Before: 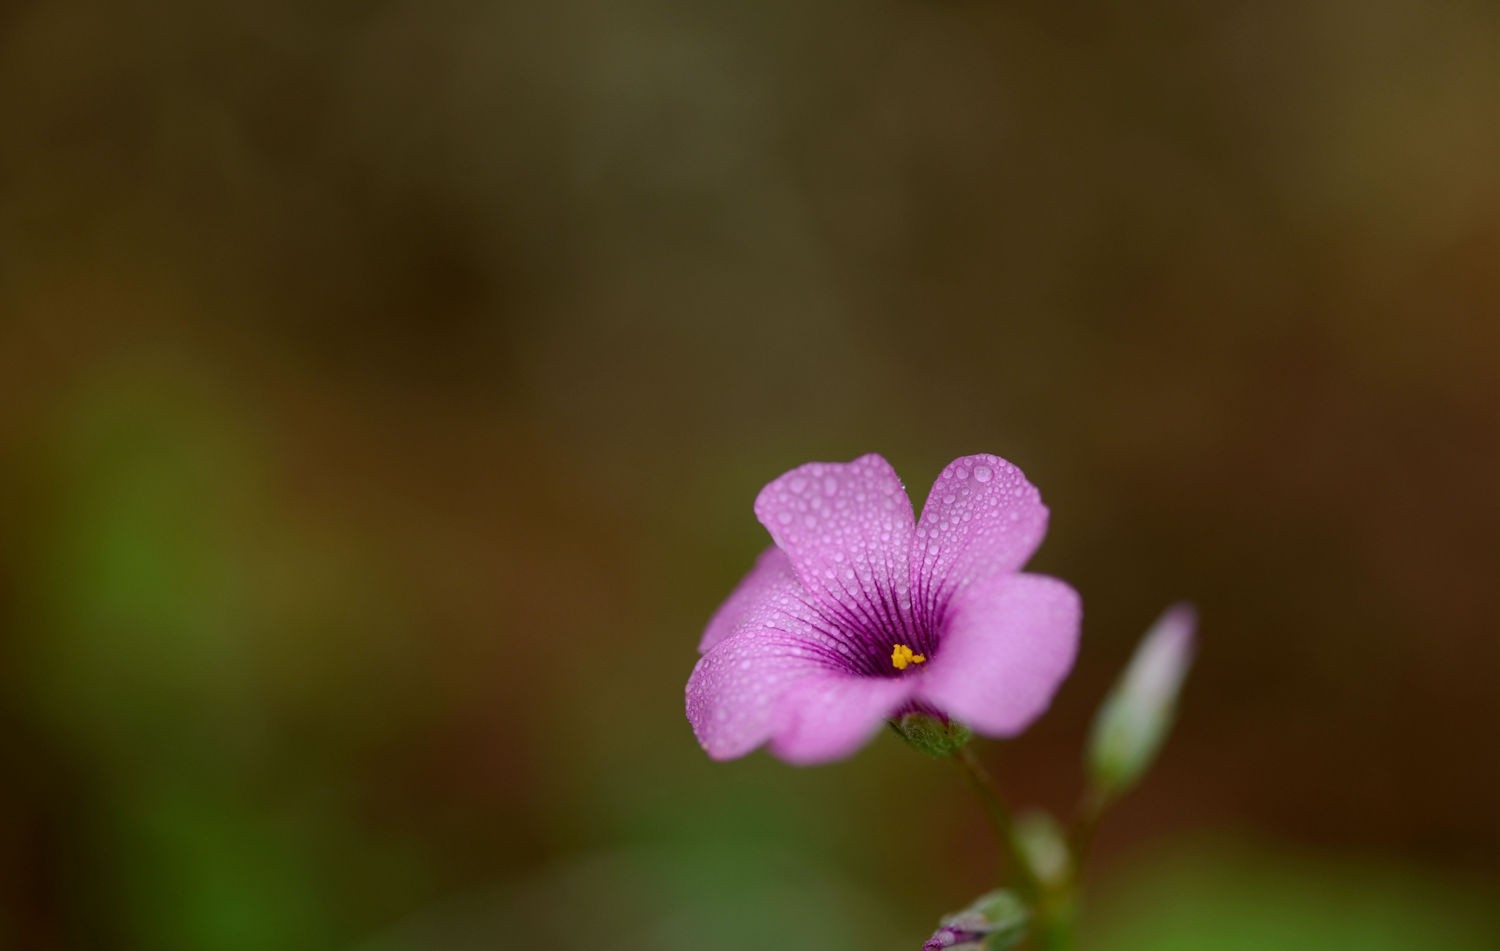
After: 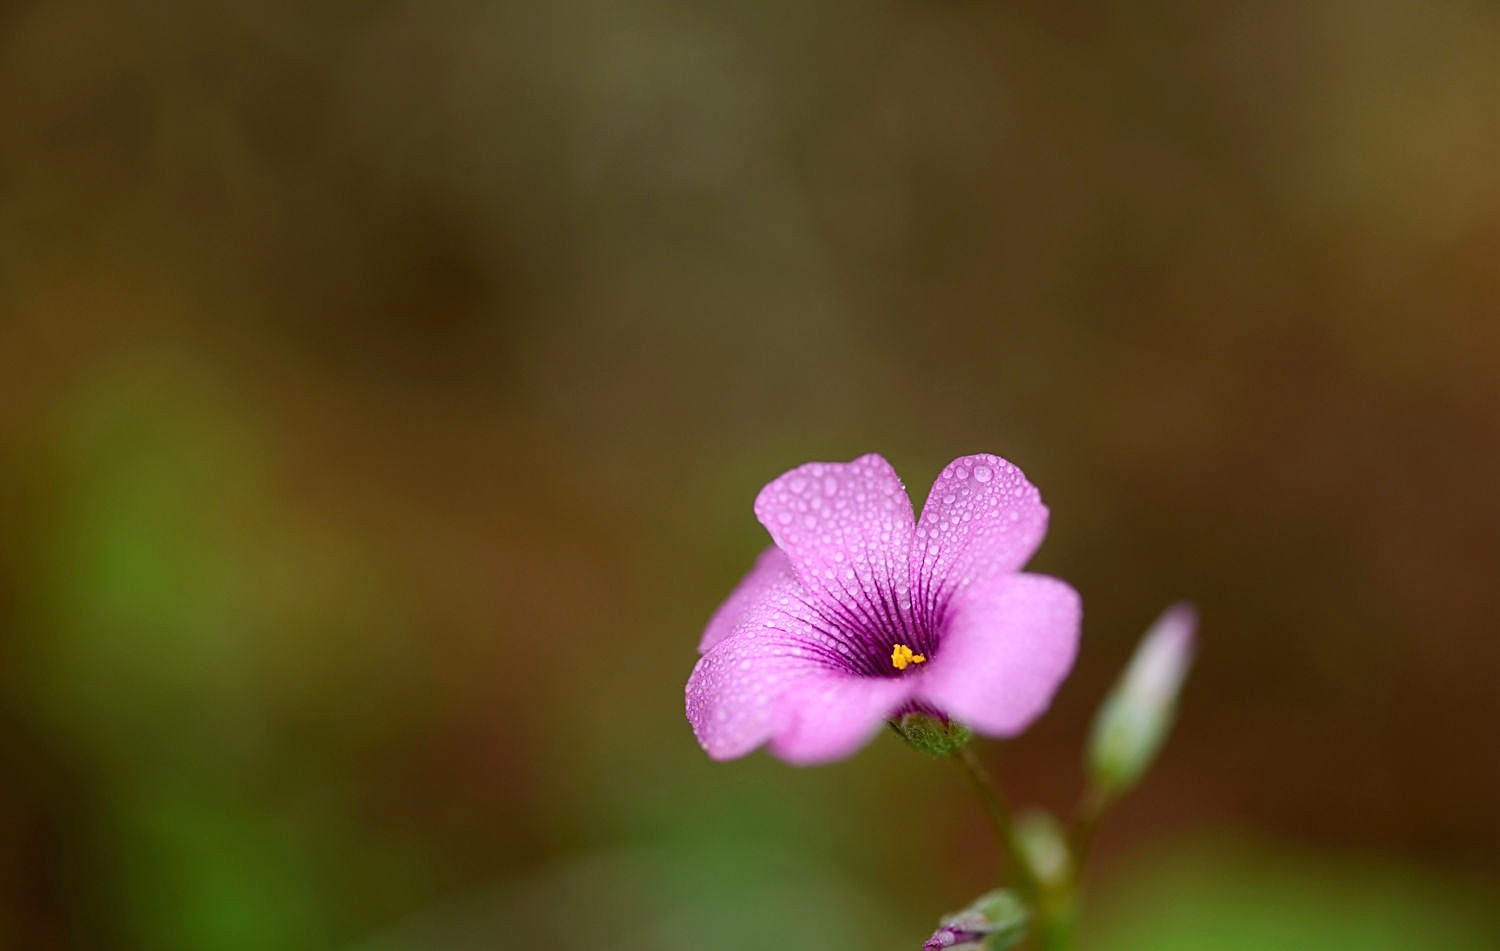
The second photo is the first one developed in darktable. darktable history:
exposure: black level correction 0, exposure 0.499 EV, compensate exposure bias true, compensate highlight preservation false
sharpen: on, module defaults
